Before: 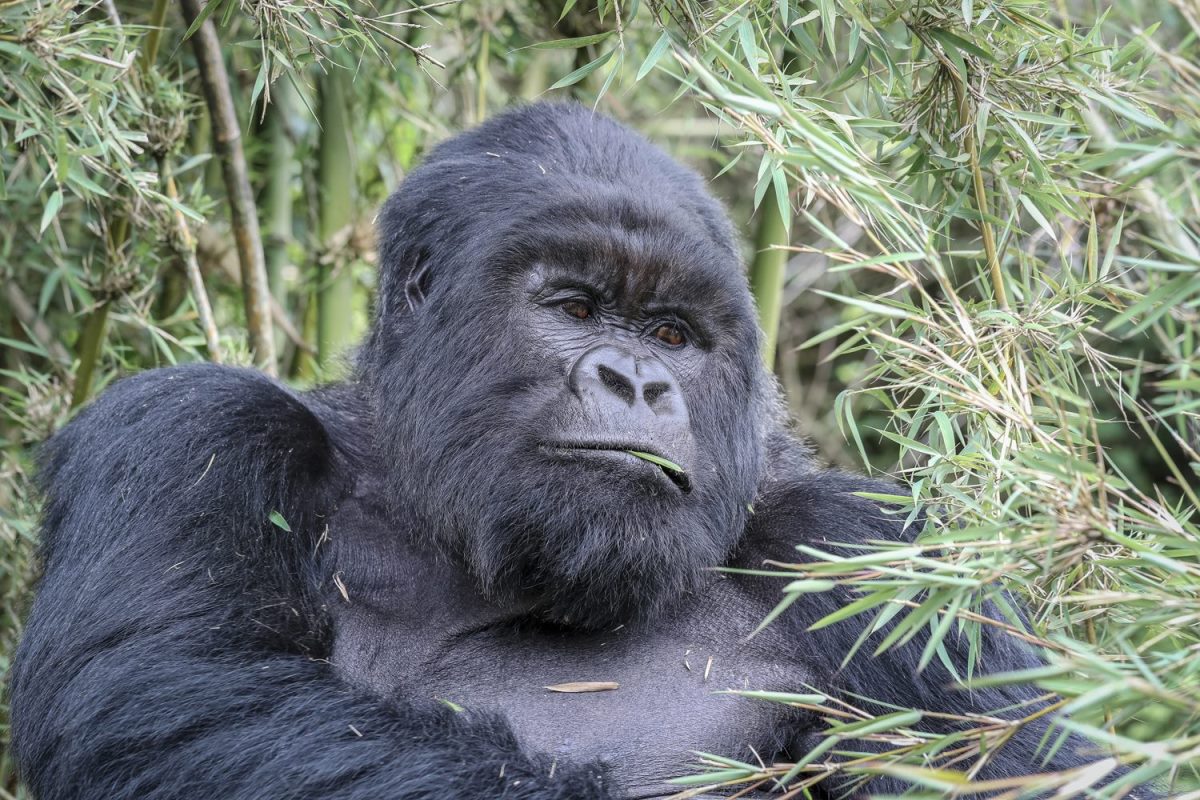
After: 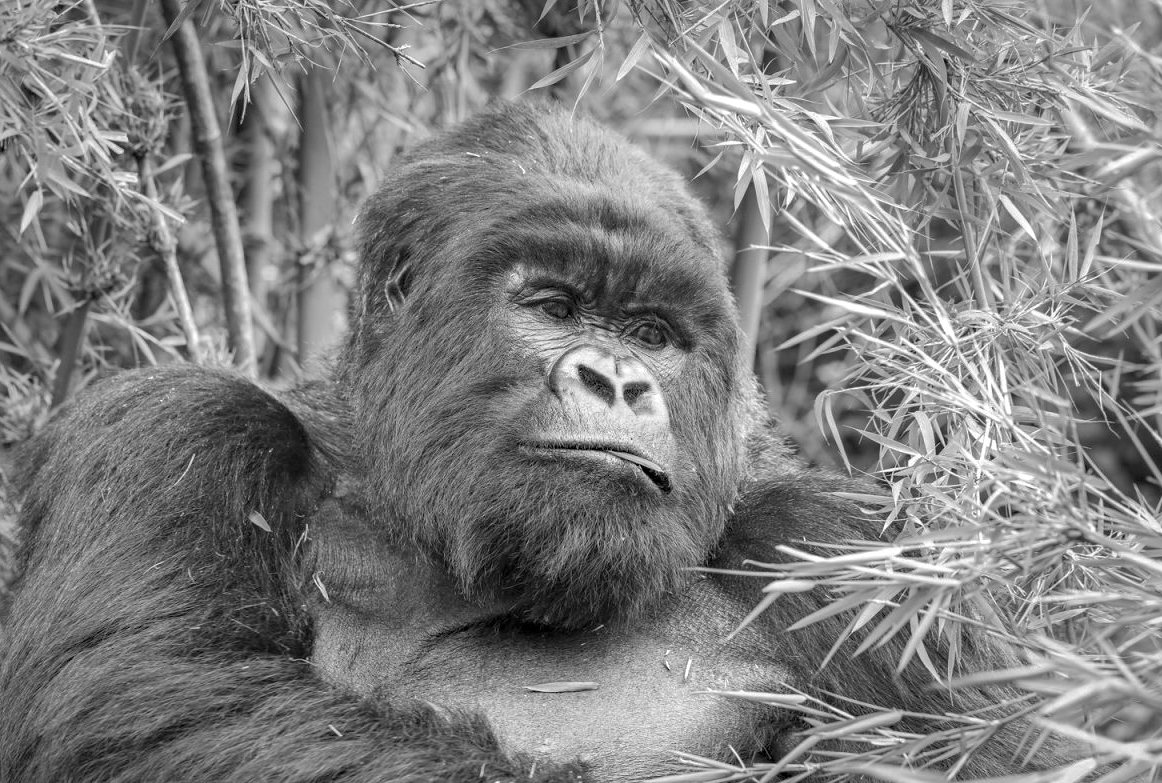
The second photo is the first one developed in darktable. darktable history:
crop: left 1.735%, right 0.27%, bottom 2.019%
color zones: curves: ch0 [(0, 0.613) (0.01, 0.613) (0.245, 0.448) (0.498, 0.529) (0.642, 0.665) (0.879, 0.777) (0.99, 0.613)]; ch1 [(0, 0) (0.143, 0) (0.286, 0) (0.429, 0) (0.571, 0) (0.714, 0) (0.857, 0)]
shadows and highlights: highlights color adjustment 32.5%
haze removal: compatibility mode true
exposure: exposure 0.128 EV, compensate exposure bias true, compensate highlight preservation false
